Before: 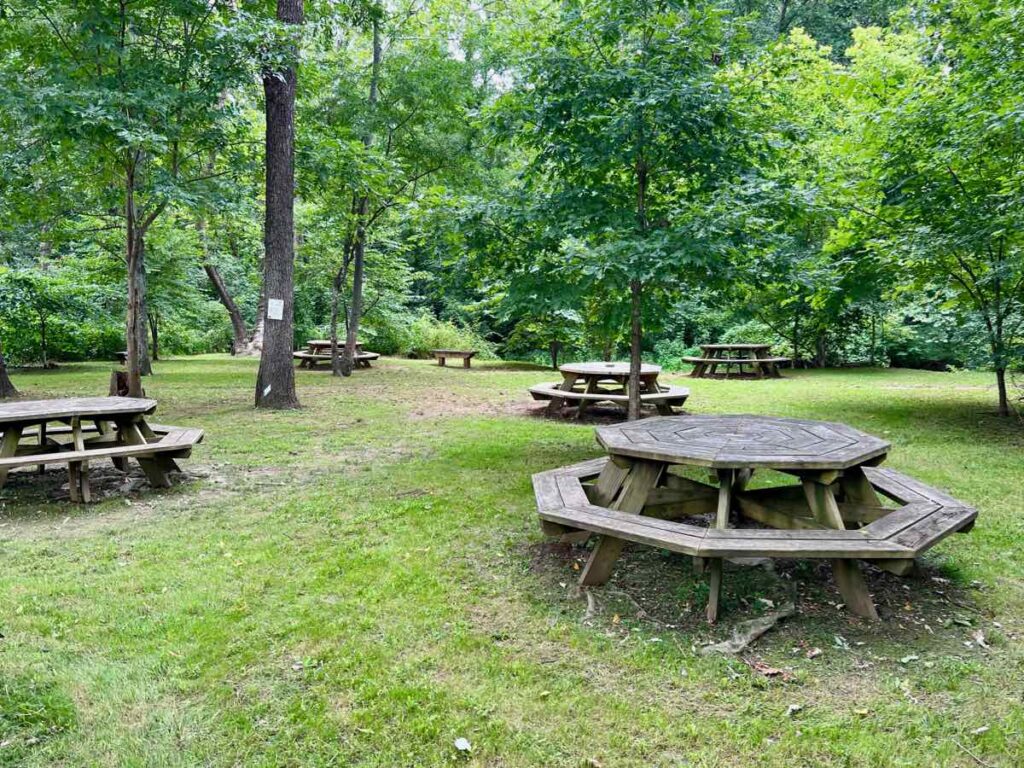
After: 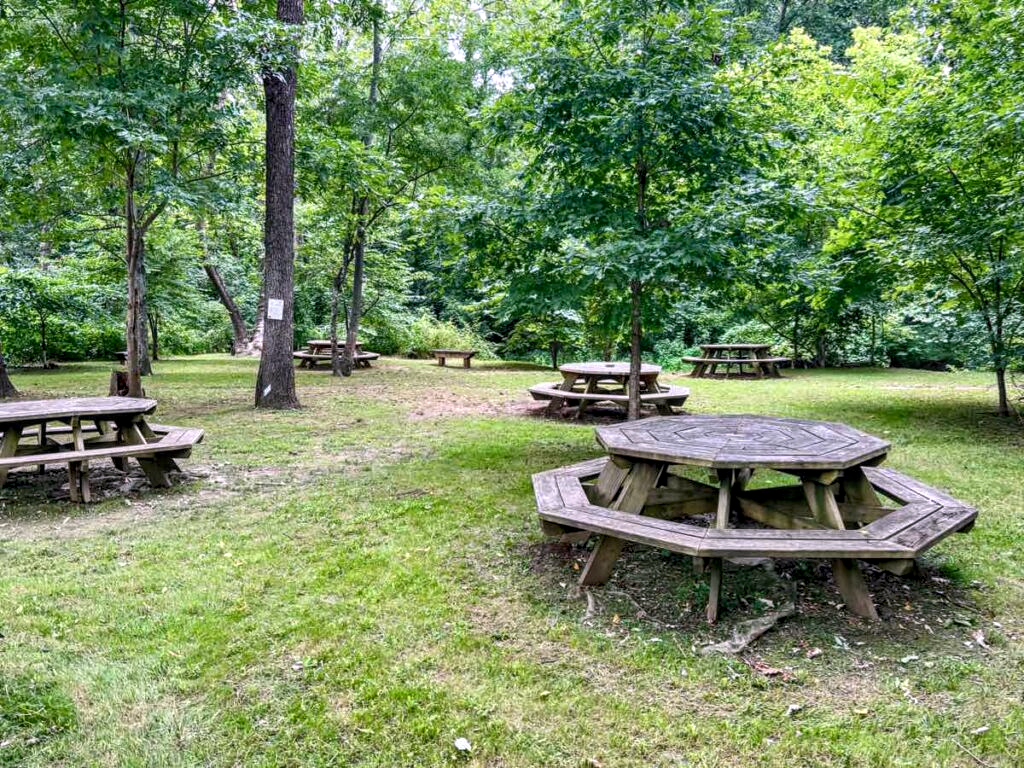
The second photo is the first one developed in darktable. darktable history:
white balance: red 1.05, blue 1.072
local contrast: highlights 61%, detail 143%, midtone range 0.428
